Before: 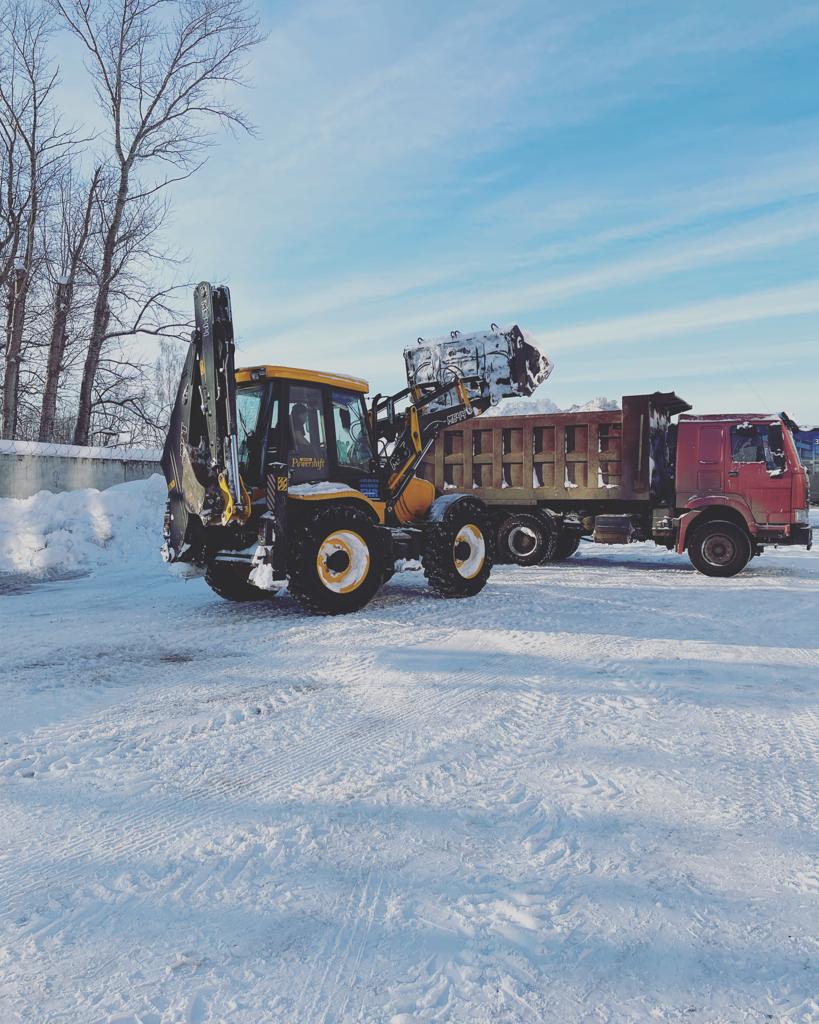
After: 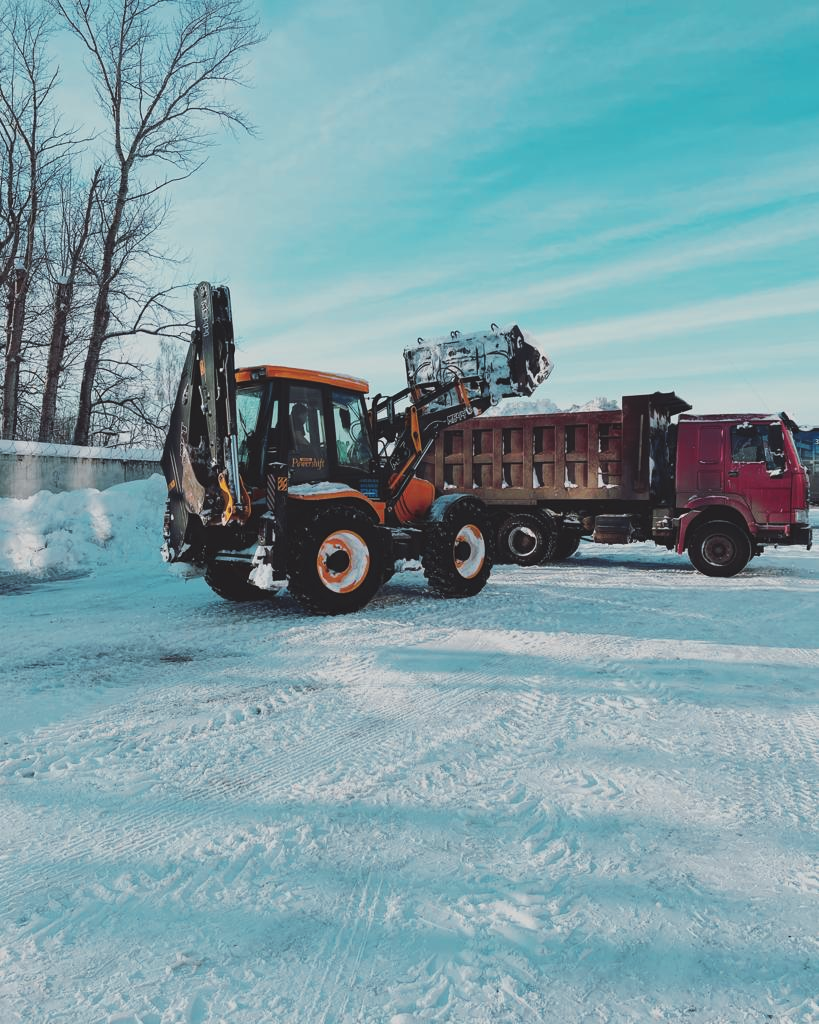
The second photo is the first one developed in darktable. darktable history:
tone curve: curves: ch0 [(0, 0) (0.003, 0.006) (0.011, 0.01) (0.025, 0.017) (0.044, 0.029) (0.069, 0.043) (0.1, 0.064) (0.136, 0.091) (0.177, 0.128) (0.224, 0.162) (0.277, 0.206) (0.335, 0.258) (0.399, 0.324) (0.468, 0.404) (0.543, 0.499) (0.623, 0.595) (0.709, 0.693) (0.801, 0.786) (0.898, 0.883) (1, 1)], preserve colors none
color look up table: target L [94.2, 92.72, 92.44, 85.39, 81.03, 80.41, 71.25, 58.98, 54.61, 44.62, 41.17, 4.481, 200.19, 69.71, 61.88, 55.81, 53.85, 53.64, 45.49, 41.65, 39.99, 36.11, 25.02, 21.4, 6.842, 85.98, 79.41, 68.22, 67.07, 55.43, 49.18, 56.02, 51.09, 49.98, 48.07, 35.98, 49.3, 42.55, 24.44, 32.09, 24.85, 9.863, 3.747, 80.06, 77.87, 62.85, 61.38, 51.47, 35.63], target a [-7.074, -19.05, -26.64, 8.848, -42.24, -39.65, -29.98, 1.534, -5.164, -24.45, 3.644, -0.939, 0, 36.71, 58.57, 63.27, 66.52, 66.93, 26.39, 54.08, 38.8, 51.47, 30.05, 37.47, 22.03, -0.342, -0.491, 48, 42.79, 70.27, 64.42, -10.7, 64.55, 11.95, 19.6, 53.85, -3.229, 5.847, 40.93, 2.952, -6.969, 26.22, 14.26, -35.76, -41.58, -8.55, -19.81, -21.31, -8.094], target b [81.32, 59.04, 4.448, 38.41, 20.48, 65.22, 9.674, 46.6, 12.79, 22.28, 28.97, 1.365, 0, 11.36, 60.33, 24.04, 62.29, 36.39, 11.74, 14.45, 43.22, 45.53, 7.939, 28.08, 10.17, -0.122, -21.35, -14.14, -35.1, -18.59, -49.19, -36.51, -7.165, -49.79, -17.14, -32.47, -40.14, -46.26, -58.35, -34.46, -22.45, -49.16, -18.8, -20.76, -11.48, -8.125, -28.4, -12.33, -0.122], num patches 49
